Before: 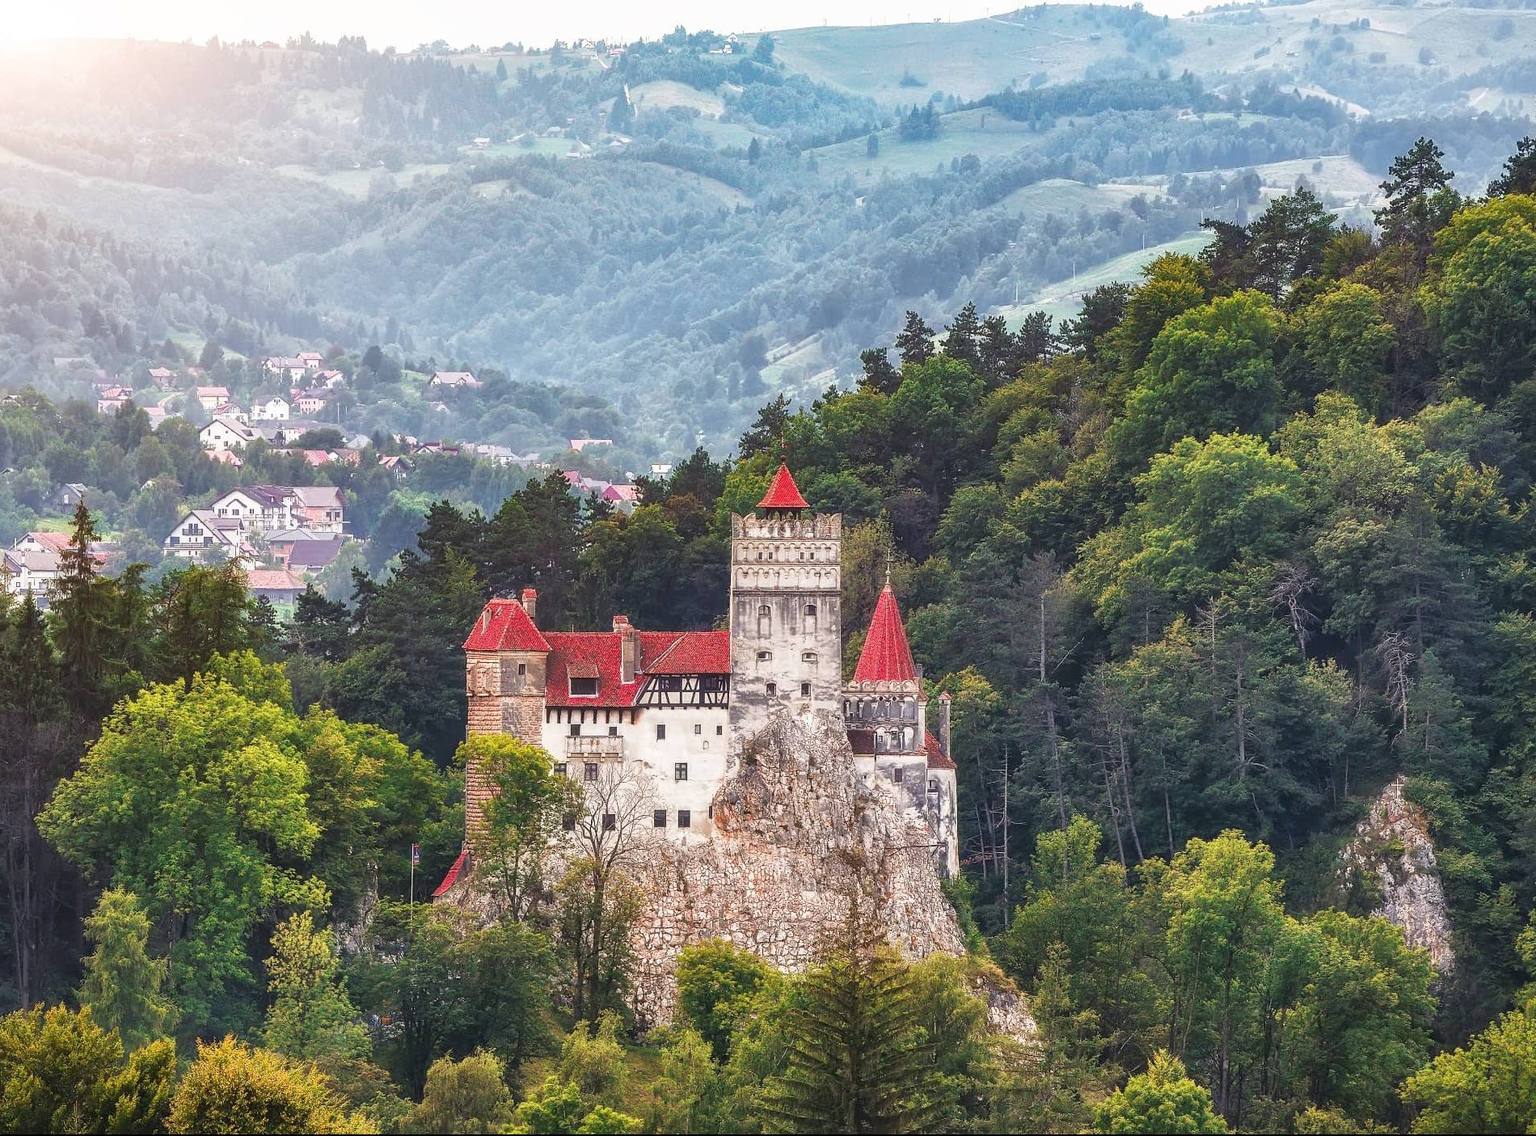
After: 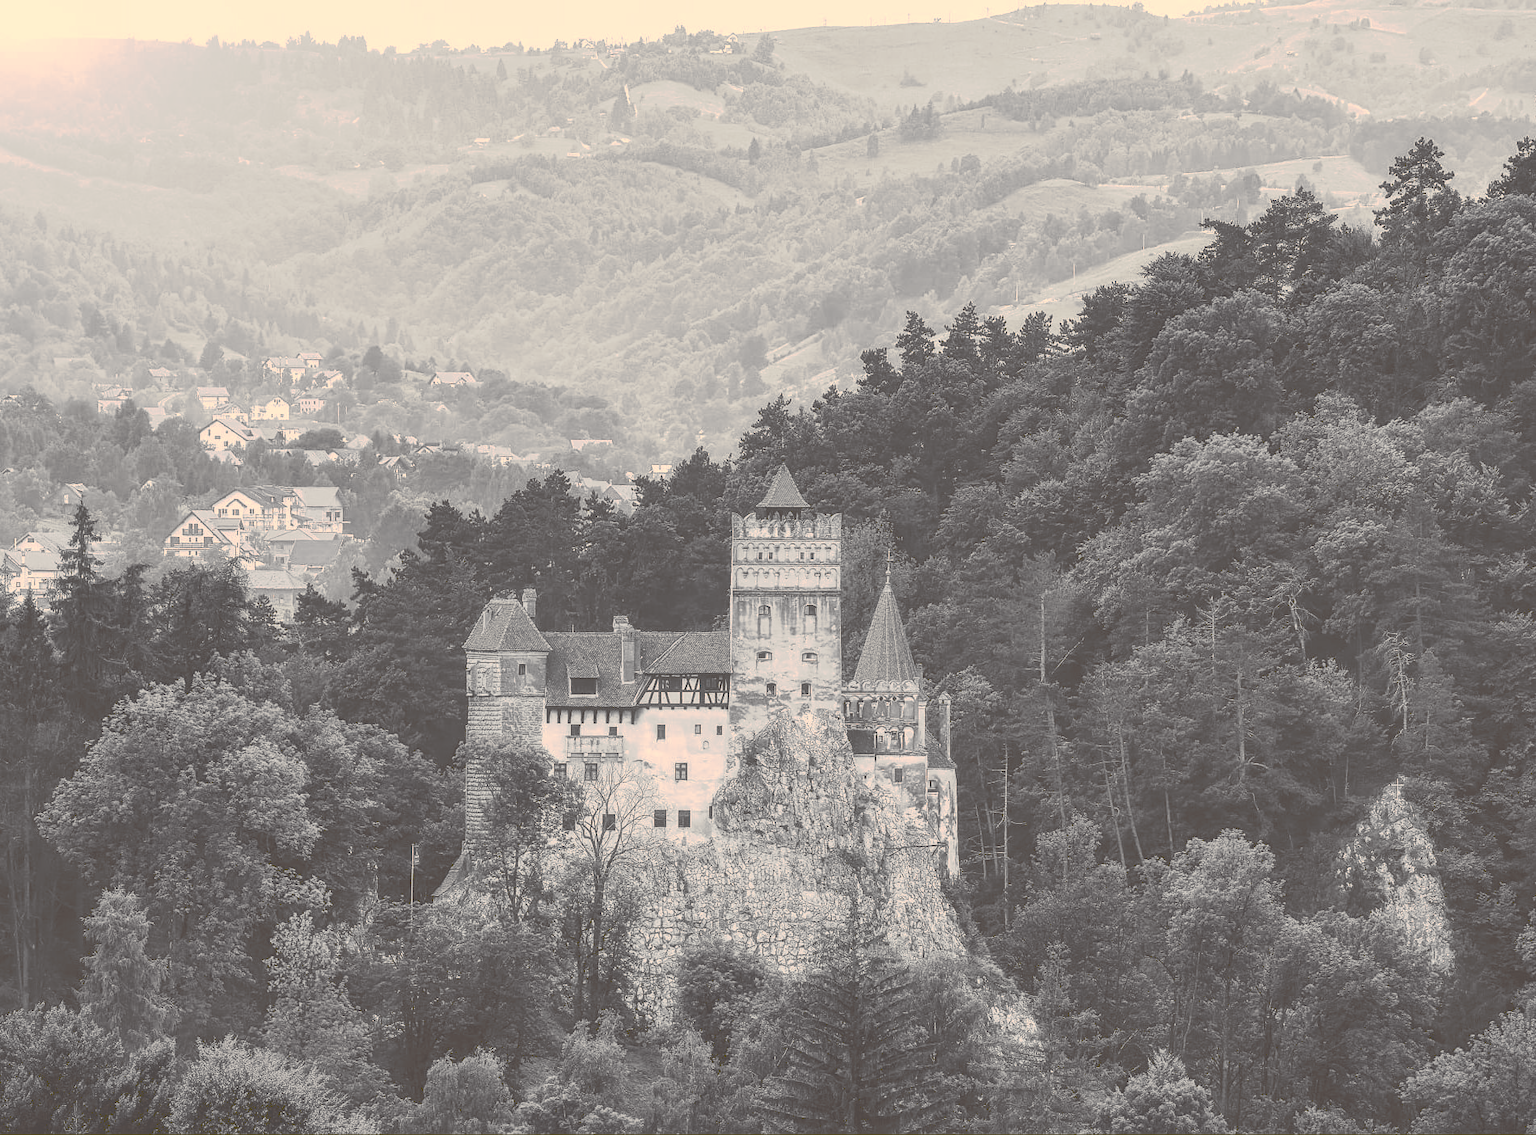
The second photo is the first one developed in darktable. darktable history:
tone curve: curves: ch0 [(0, 0) (0.003, 0.298) (0.011, 0.298) (0.025, 0.298) (0.044, 0.3) (0.069, 0.302) (0.1, 0.312) (0.136, 0.329) (0.177, 0.354) (0.224, 0.376) (0.277, 0.408) (0.335, 0.453) (0.399, 0.503) (0.468, 0.562) (0.543, 0.623) (0.623, 0.686) (0.709, 0.754) (0.801, 0.825) (0.898, 0.873) (1, 1)], preserve colors none
color look up table: target L [82.57, 84.57, 76.53, 75.18, 65.88, 55.42, 41.09, 41.99, 39.72, 34.08, 22.81, 10.71, 202.9, 85.59, 59.09, 71.41, 58.96, 69.13, 52.02, 50.03, 40.25, 31.45, 28.07, 13.23, 94.72, 100.28, 75.95, 94.72, 77.93, 75.67, 90.62, 87.45, 84.39, 53.33, 68.13, 57.97, 45.8, 47.8, 25.33, 45.8, 6.705, 16.77, 98.43, 86.74, 86.23, 83.68, 58.93, 41.67, 38.66], target a [2.206, 2.253, 1.464, 1.578, 1.311, 1.628, 0.922, 0.967, 1.102, 1.23, 2.958, 4.969, 0, 0.623, 1.993, 1.389, 1.207, 1.84, 1.054, 1.022, 0.976, 0.887, 1.603, 3.718, 9.089, -1.015, 1.363, 9.089, 1.609, 1.692, 9.581, 1.555, 1.571, 1.205, 1.215, 1.873, 1.884, 1.744, 2.462, 1.884, 7.815, 2.156, 4.378, 1.567, 2.135, 1.583, 1.066, 1.394, 0.826], target b [7.05, 7.888, 5.389, 4.566, 3.442, 2.111, 0.337, -0.273, 0.444, 0.391, 0.157, 0.595, -0.002, 8.577, 2.371, 5.535, 2.144, 4.919, 0.979, 1.175, -0.276, 0.336, -0.196, 1.43, 18.22, 25.57, 5.15, 18.22, 5.633, 4.745, 11.33, 8.169, 8.228, 1.778, 3.961, 2.113, 0.585, 0.654, 0.851, 0.585, 10.62, 0.908, 23.4, 8.068, 8.42, 8.131, 2.697, -0.133, 0.301], num patches 49
